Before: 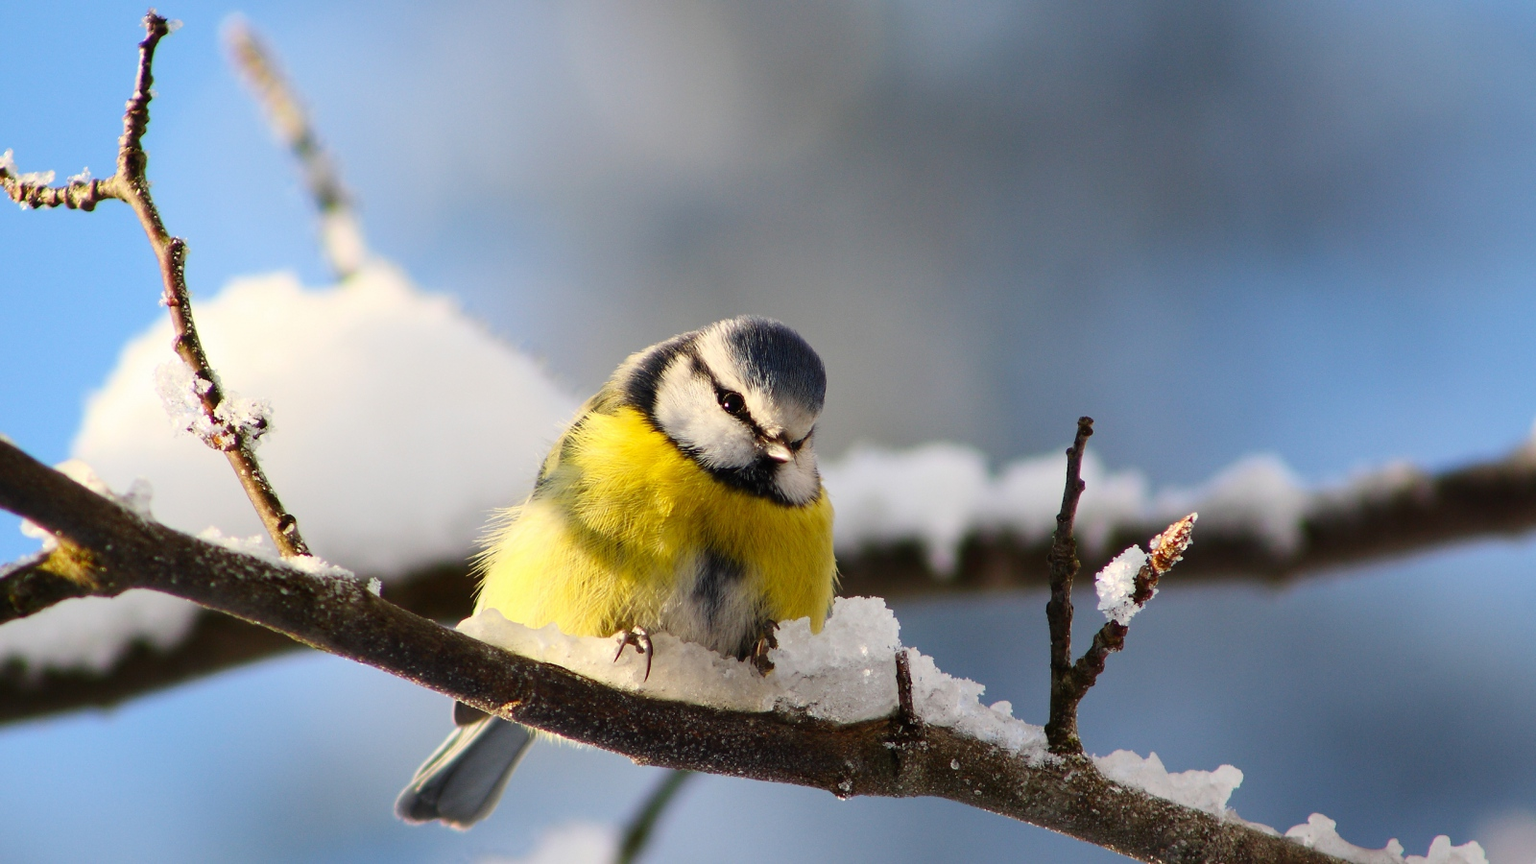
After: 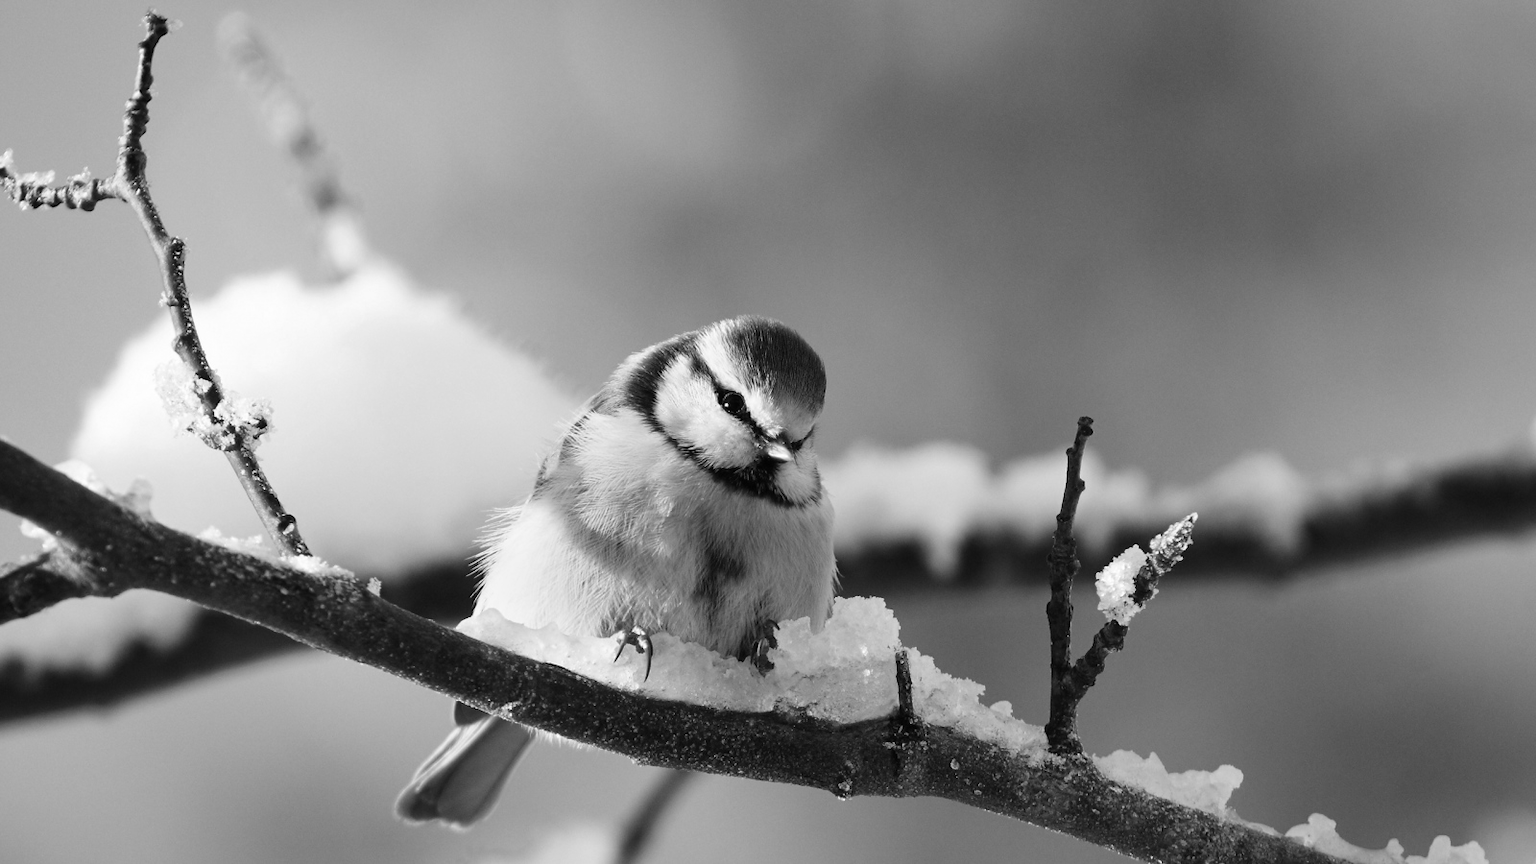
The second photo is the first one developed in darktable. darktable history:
tone equalizer: on, module defaults
color balance: output saturation 120%
monochrome: on, module defaults
velvia: strength 32%, mid-tones bias 0.2
